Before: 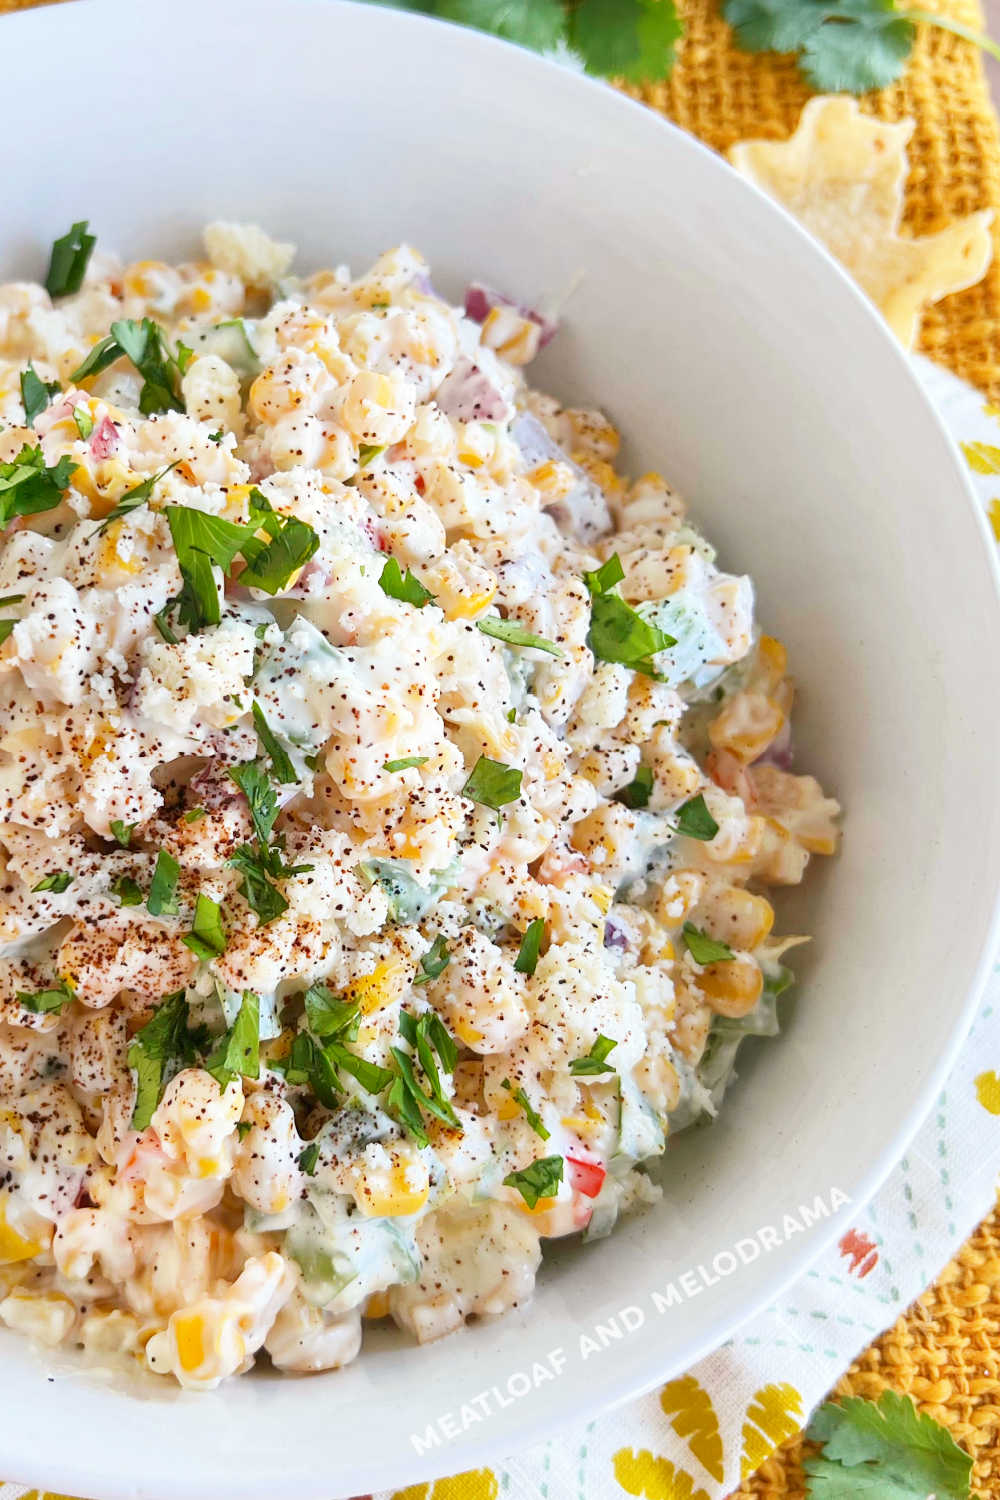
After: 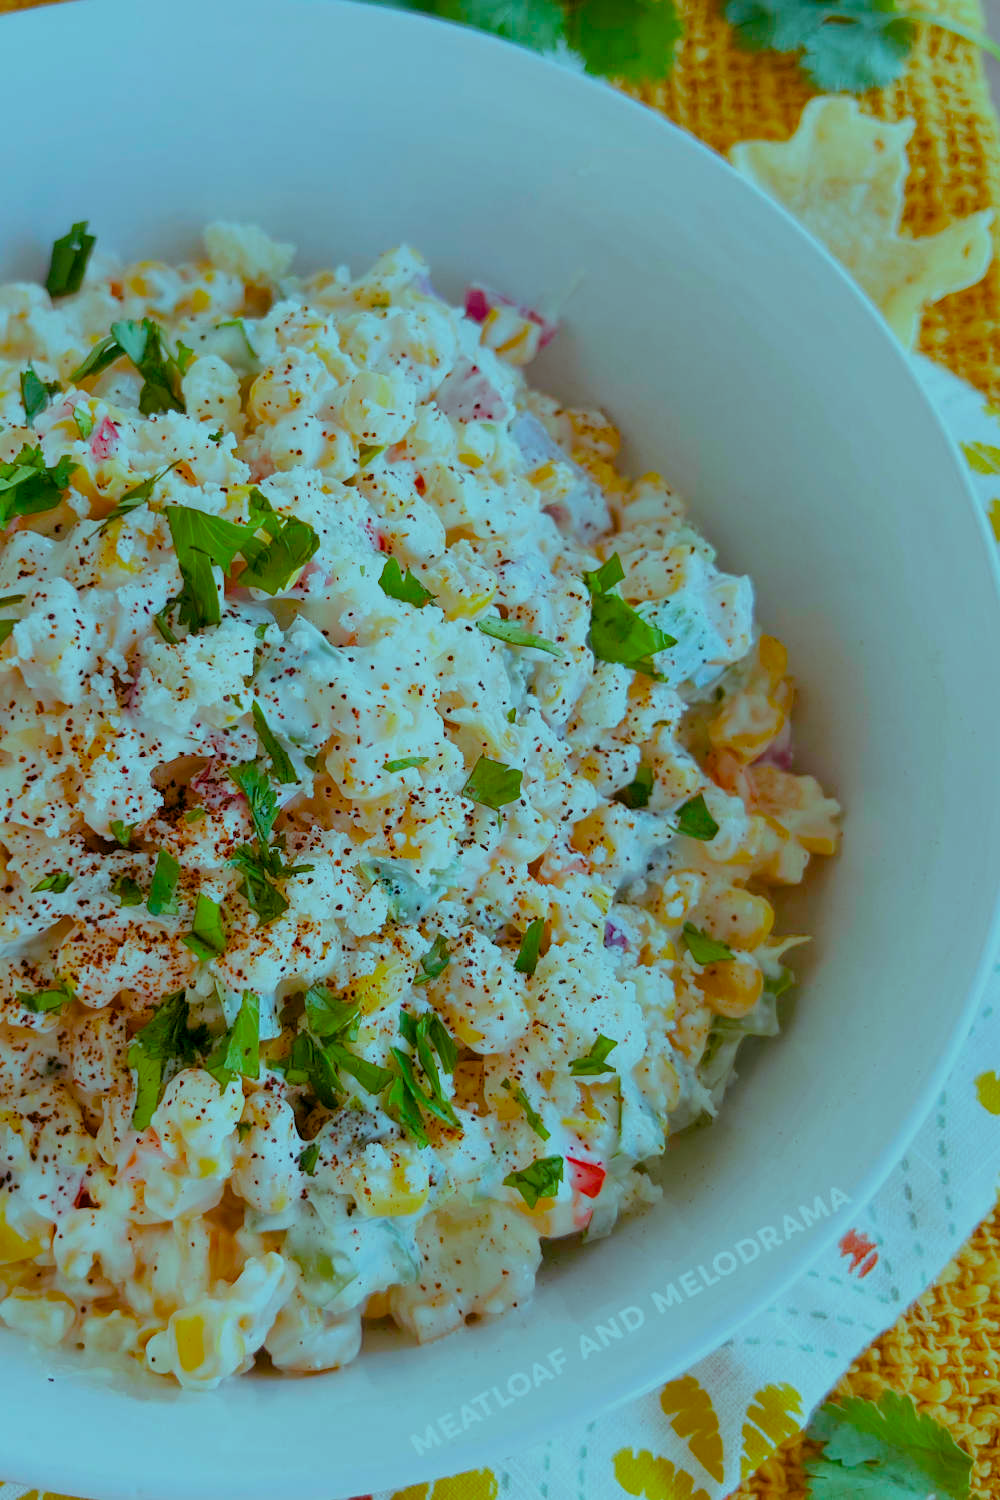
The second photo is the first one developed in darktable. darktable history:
tone equalizer: -8 EV 0.25 EV, -7 EV 0.417 EV, -6 EV 0.417 EV, -5 EV 0.25 EV, -3 EV -0.25 EV, -2 EV -0.417 EV, -1 EV -0.417 EV, +0 EV -0.25 EV, edges refinement/feathering 500, mask exposure compensation -1.57 EV, preserve details guided filter
color balance rgb: shadows lift › luminance -7.7%, shadows lift › chroma 2.13%, shadows lift › hue 165.27°, power › luminance -7.77%, power › chroma 1.34%, power › hue 330.55°, highlights gain › luminance -33.33%, highlights gain › chroma 5.68%, highlights gain › hue 217.2°, global offset › luminance -0.33%, global offset › chroma 0.11%, global offset › hue 165.27°, perceptual saturation grading › global saturation 27.72%, perceptual saturation grading › highlights -25%, perceptual saturation grading › mid-tones 25%, perceptual saturation grading › shadows 50%
